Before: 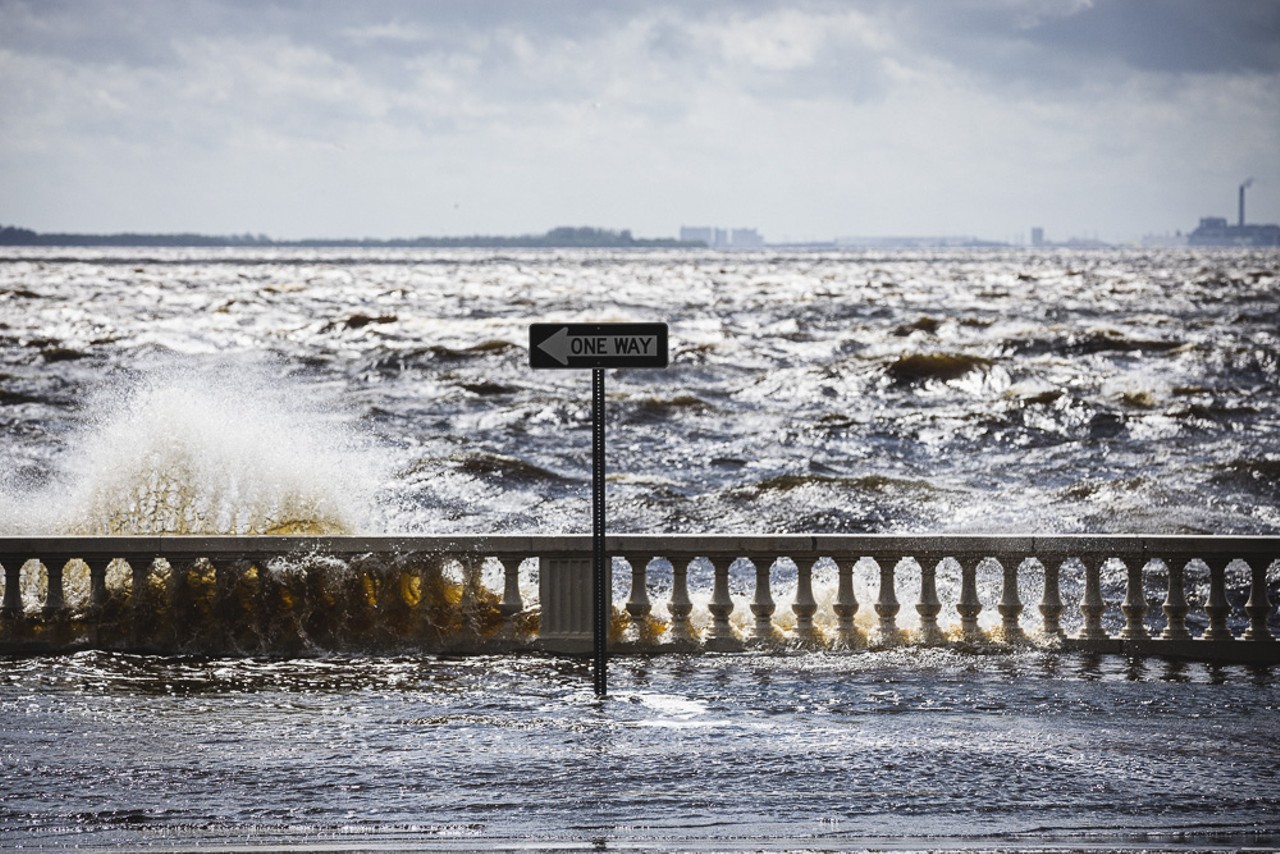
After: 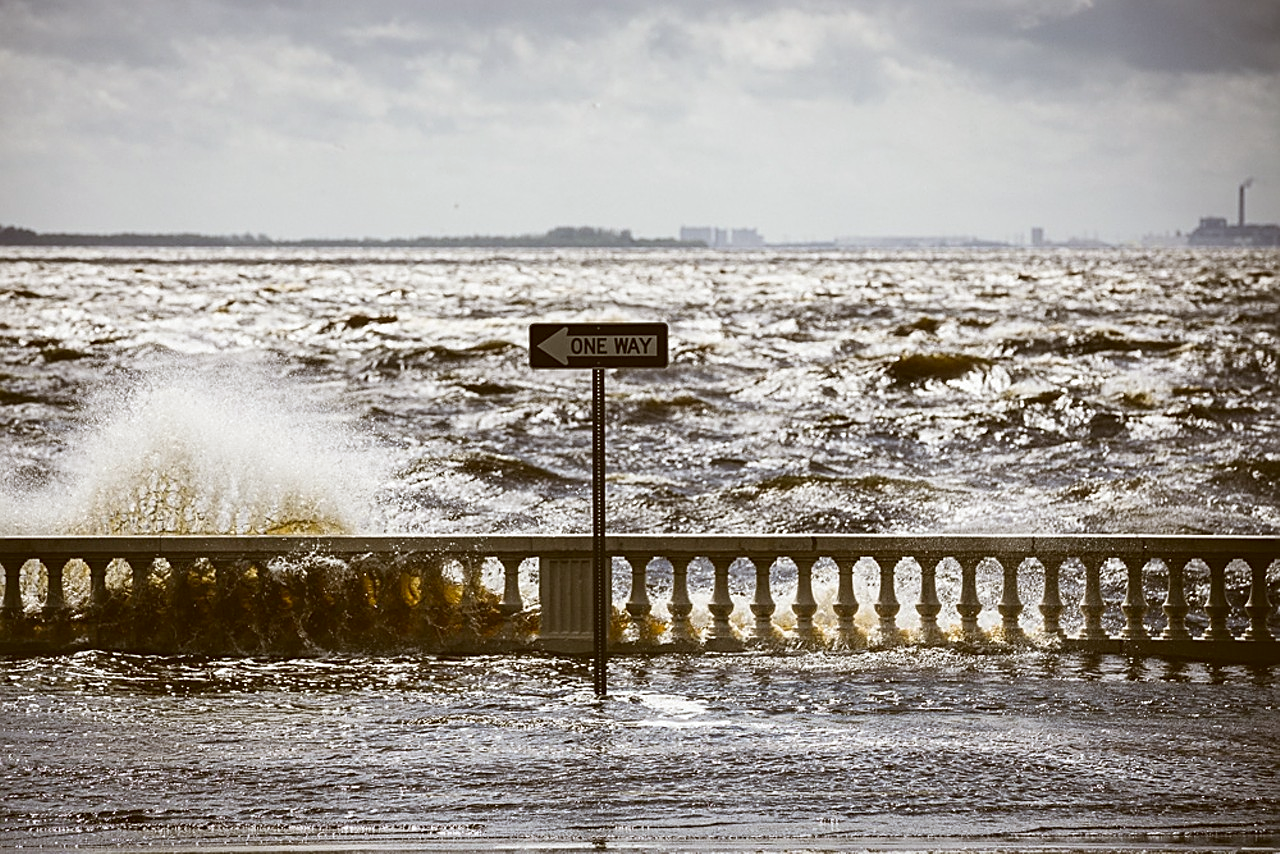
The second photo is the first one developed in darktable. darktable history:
sharpen: on, module defaults
color correction: highlights a* -0.482, highlights b* 0.161, shadows a* 4.66, shadows b* 20.72
